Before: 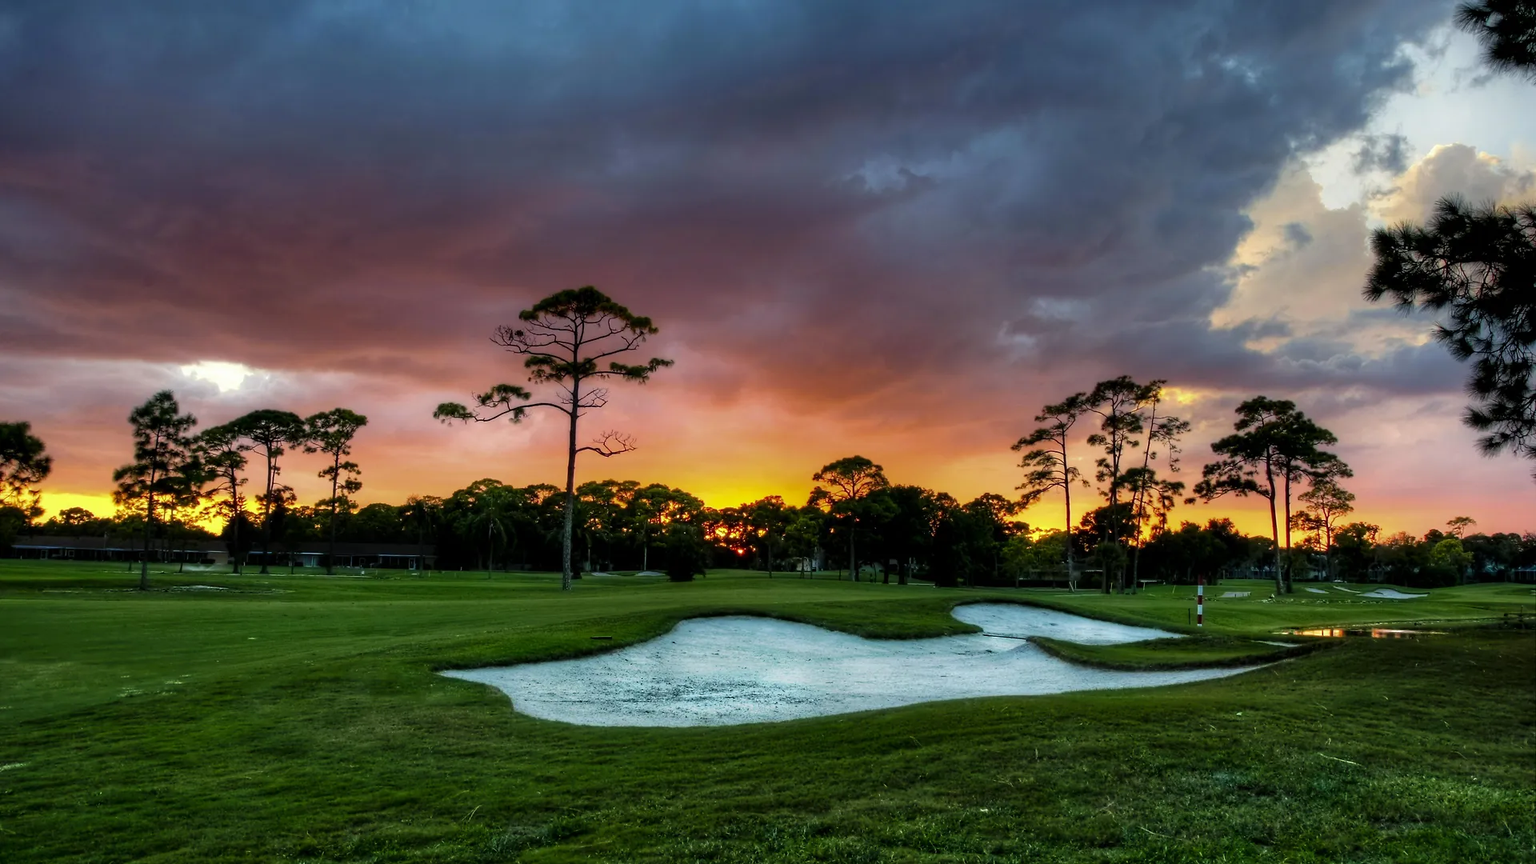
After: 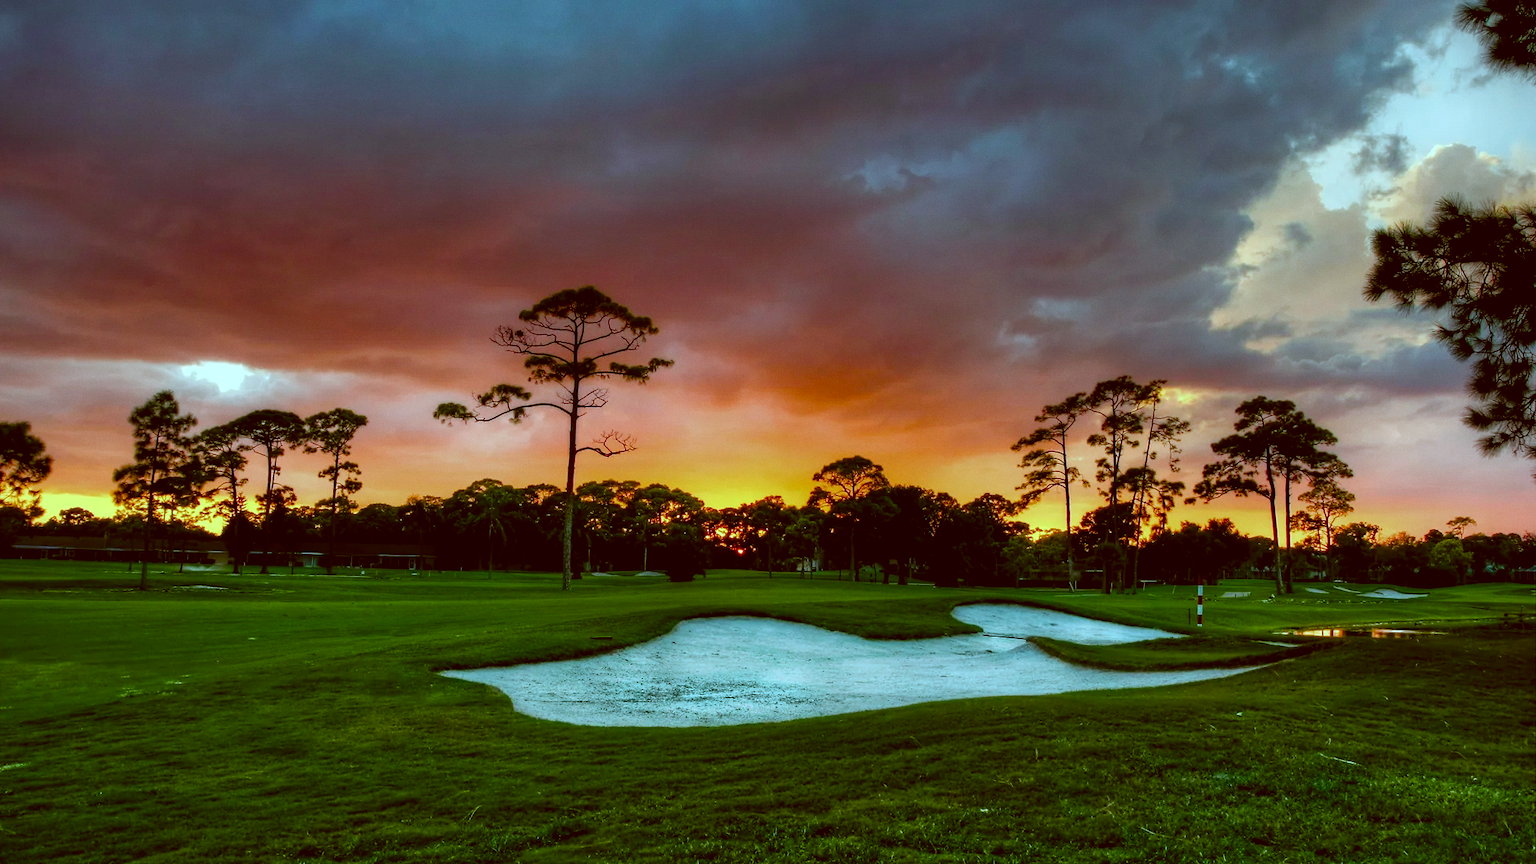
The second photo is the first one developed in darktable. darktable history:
color balance rgb: perceptual saturation grading › global saturation 20%, perceptual saturation grading › highlights -25%, perceptual saturation grading › shadows 50%
grain: coarseness 0.09 ISO, strength 10%
color correction: highlights a* -14.62, highlights b* -16.22, shadows a* 10.12, shadows b* 29.4
